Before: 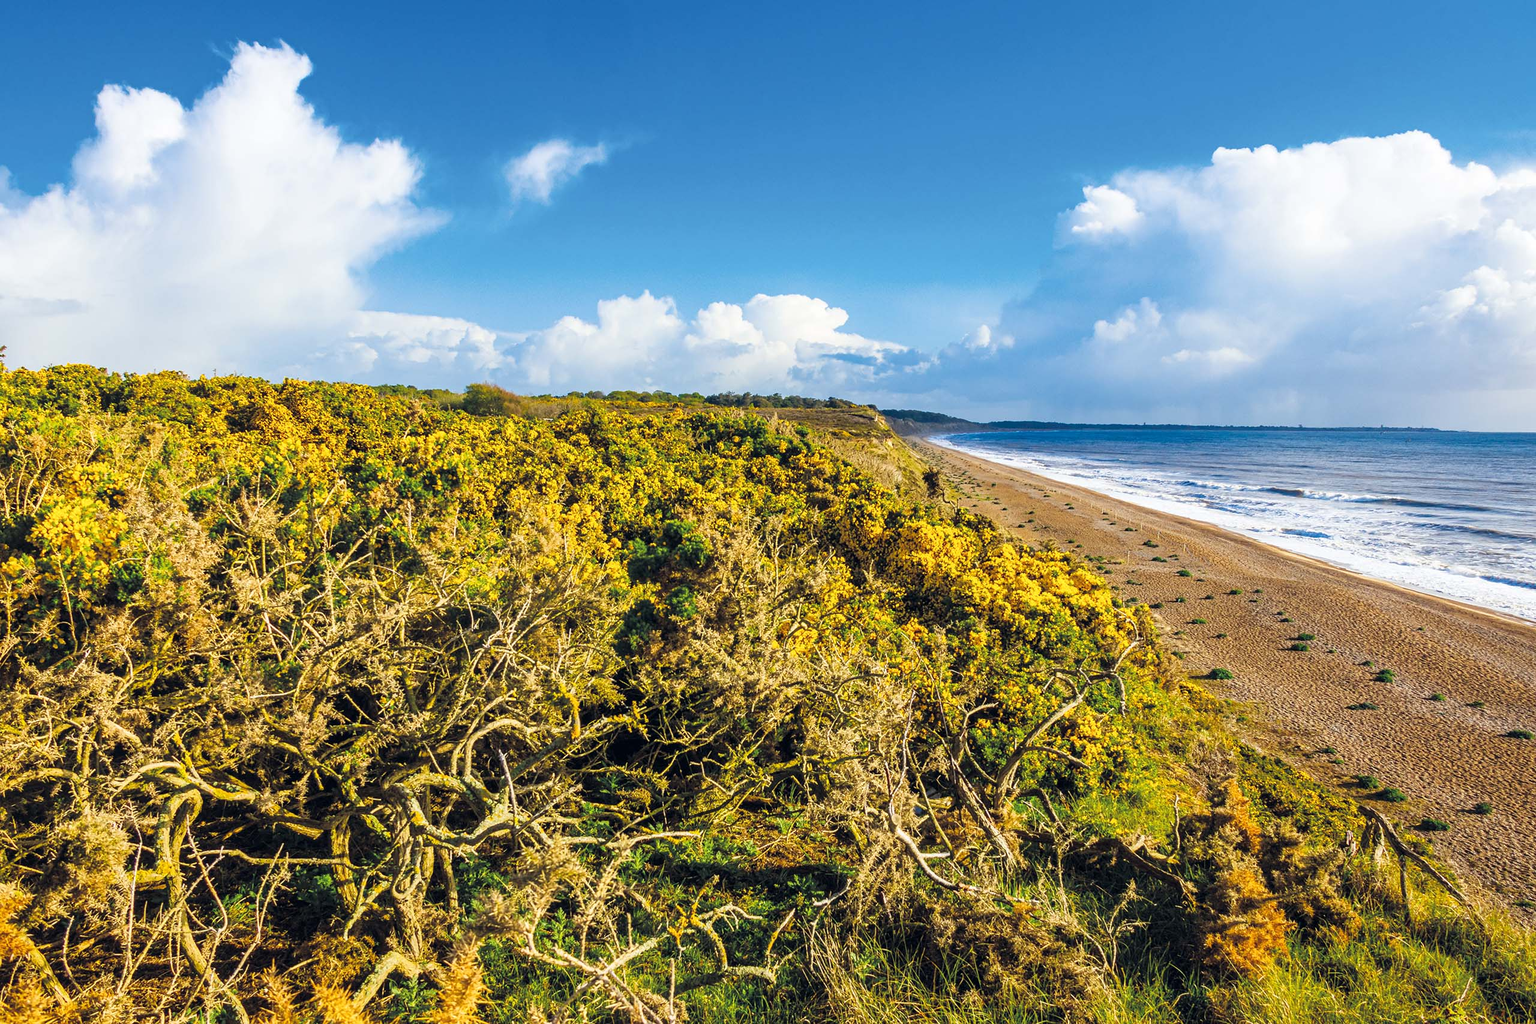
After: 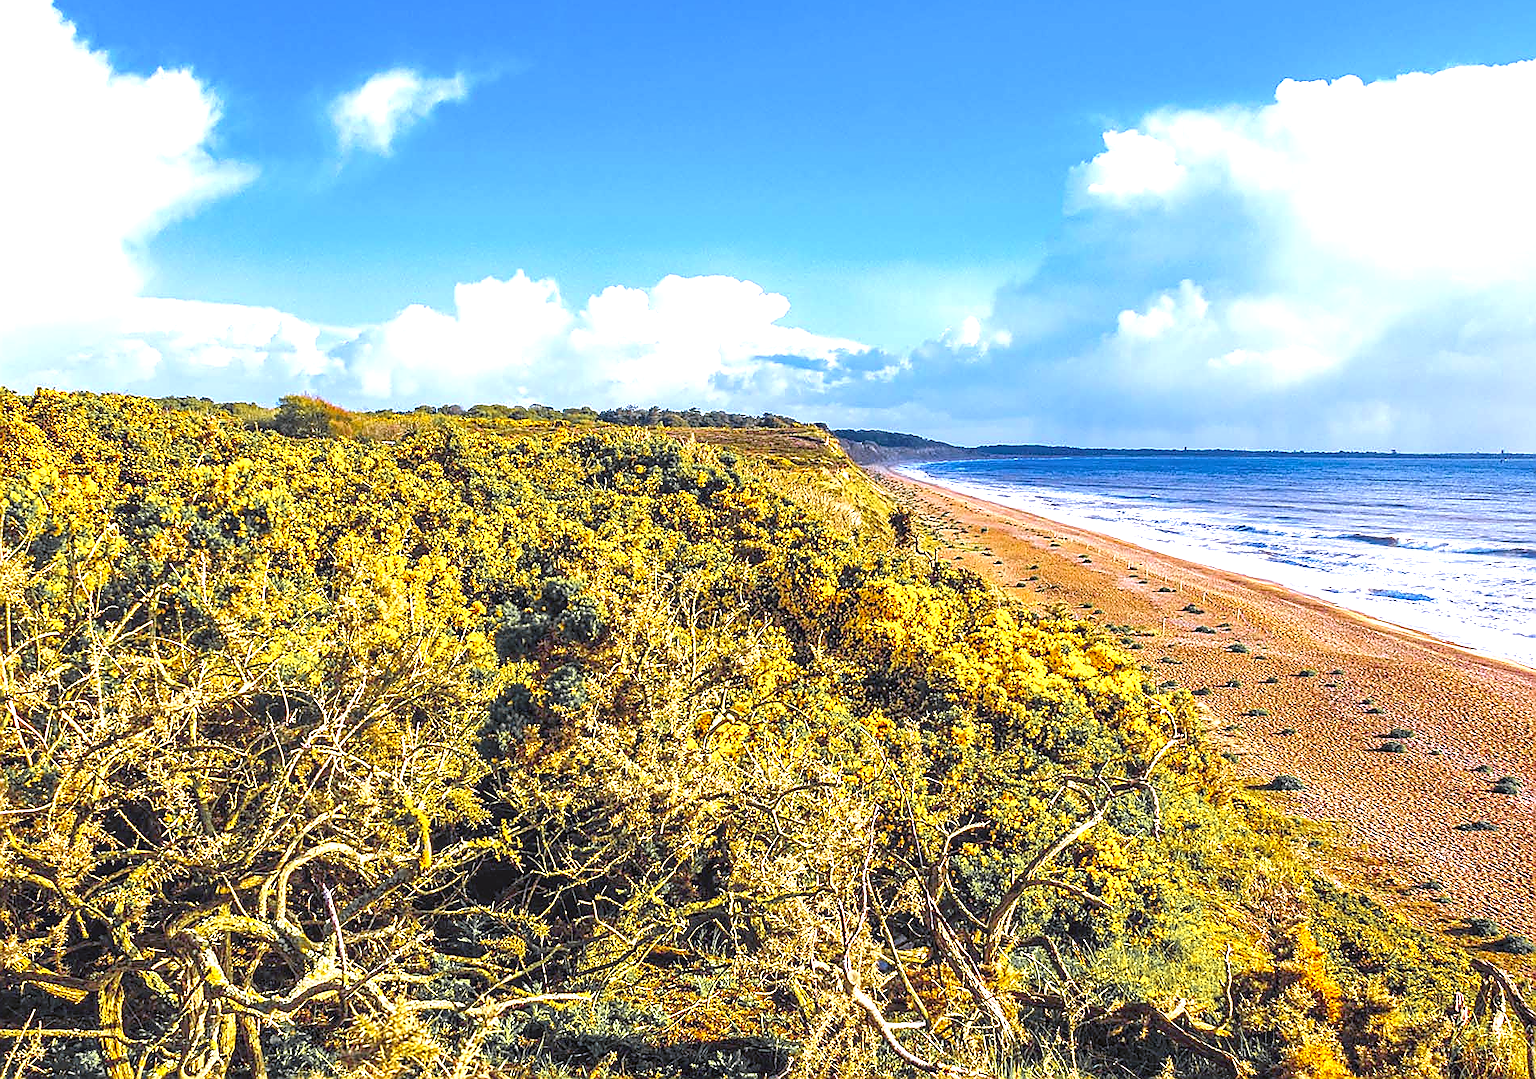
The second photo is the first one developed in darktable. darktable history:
local contrast: on, module defaults
color balance: lift [1.004, 1.002, 1.002, 0.998], gamma [1, 1.007, 1.002, 0.993], gain [1, 0.977, 1.013, 1.023], contrast -3.64%
color zones: curves: ch1 [(0, 0.679) (0.143, 0.647) (0.286, 0.261) (0.378, -0.011) (0.571, 0.396) (0.714, 0.399) (0.857, 0.406) (1, 0.679)]
sharpen: radius 1.4, amount 1.25, threshold 0.7
crop: left 16.768%, top 8.653%, right 8.362%, bottom 12.485%
exposure: exposure 0.766 EV, compensate highlight preservation false
color balance rgb: perceptual saturation grading › global saturation 20%, global vibrance 20%
white balance: red 1.042, blue 1.17
